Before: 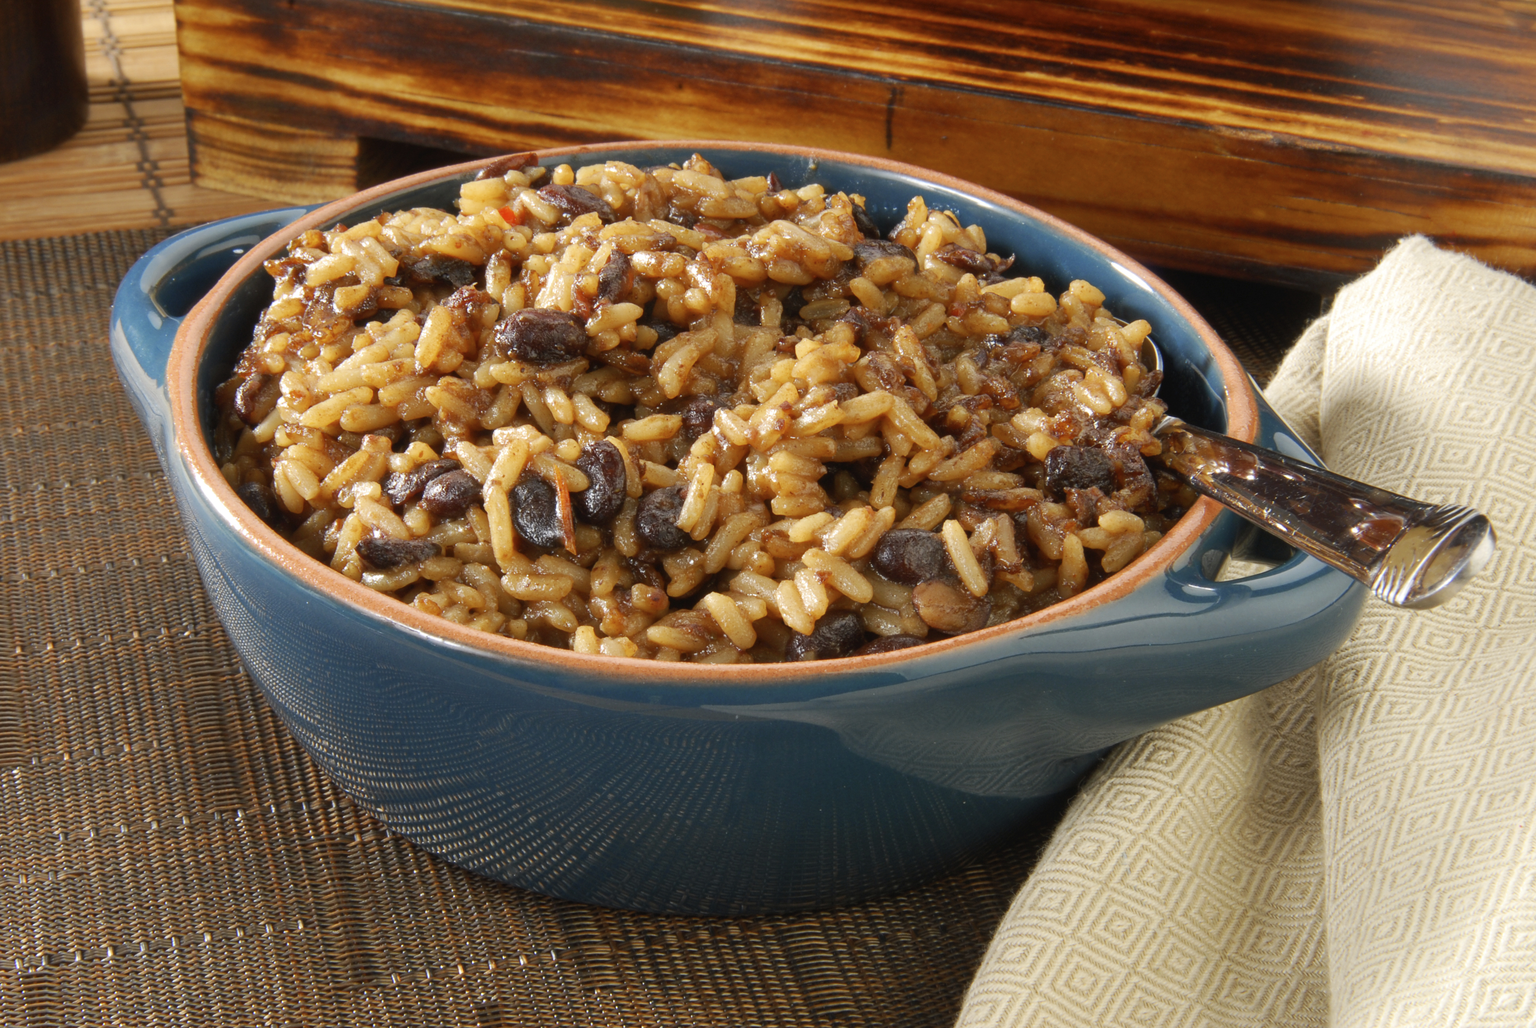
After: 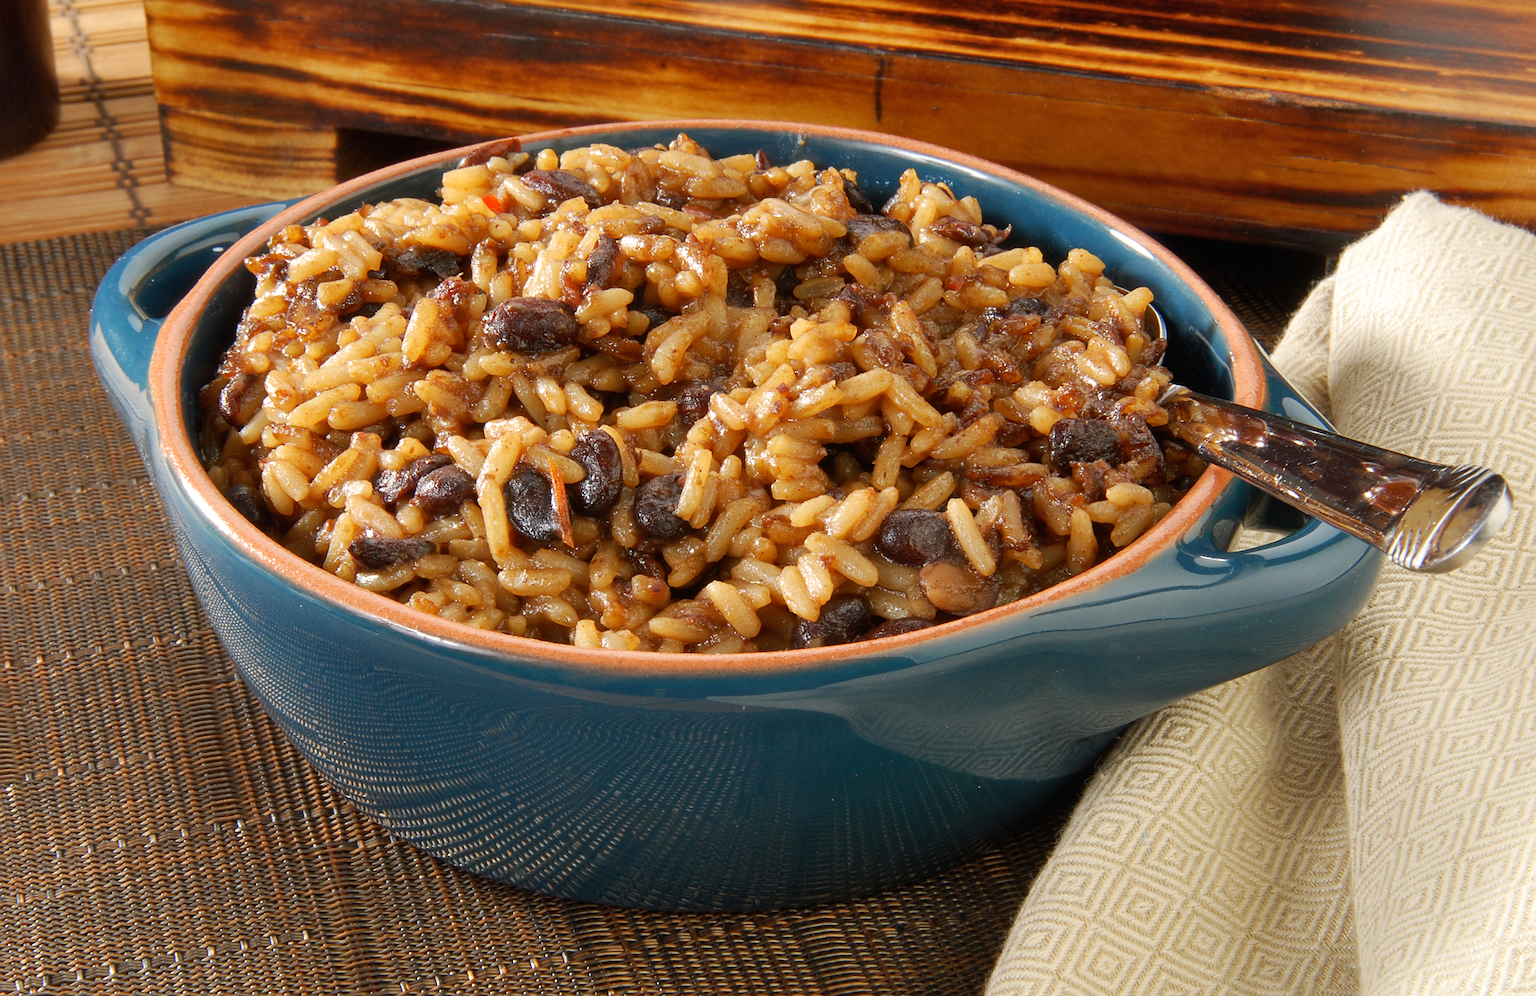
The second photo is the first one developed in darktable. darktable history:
sharpen: on, module defaults
rotate and perspective: rotation -2°, crop left 0.022, crop right 0.978, crop top 0.049, crop bottom 0.951
shadows and highlights: shadows 30.86, highlights 0, soften with gaussian
